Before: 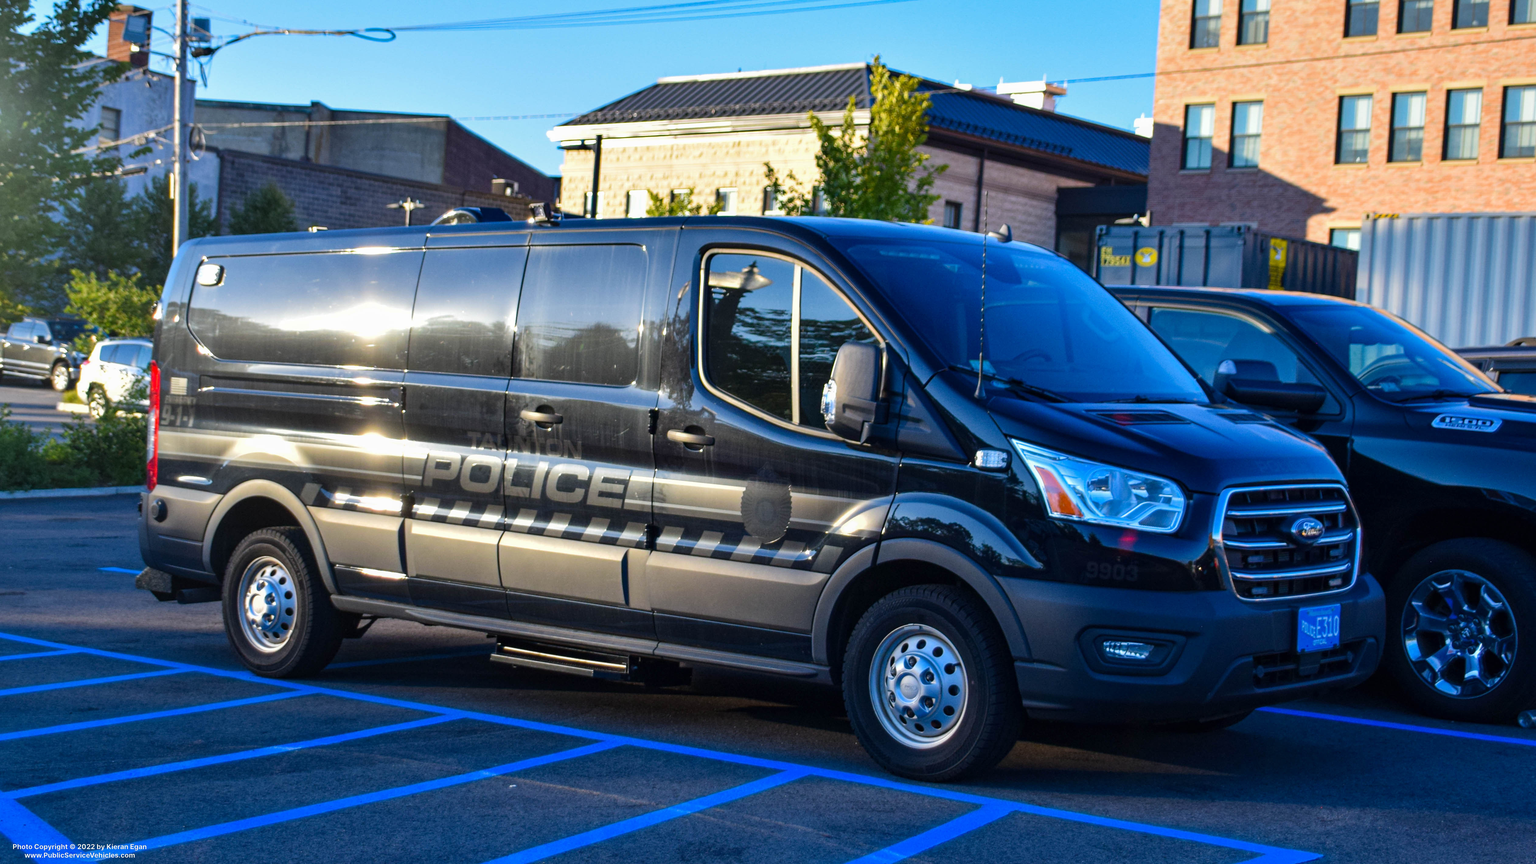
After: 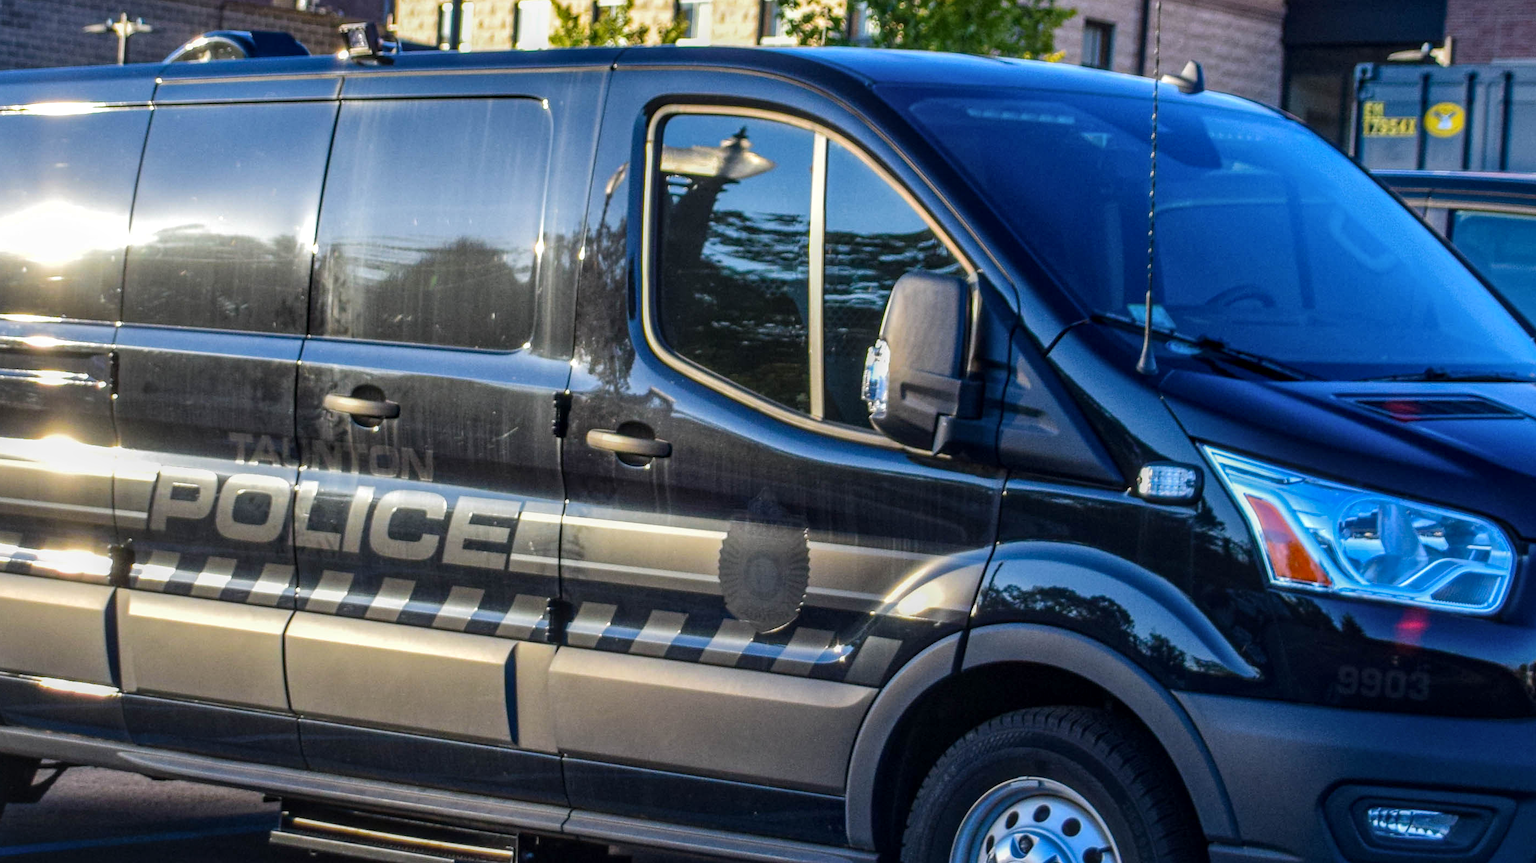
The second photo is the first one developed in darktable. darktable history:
crop and rotate: left 22.13%, top 22.054%, right 22.026%, bottom 22.102%
local contrast: highlights 0%, shadows 0%, detail 133%
